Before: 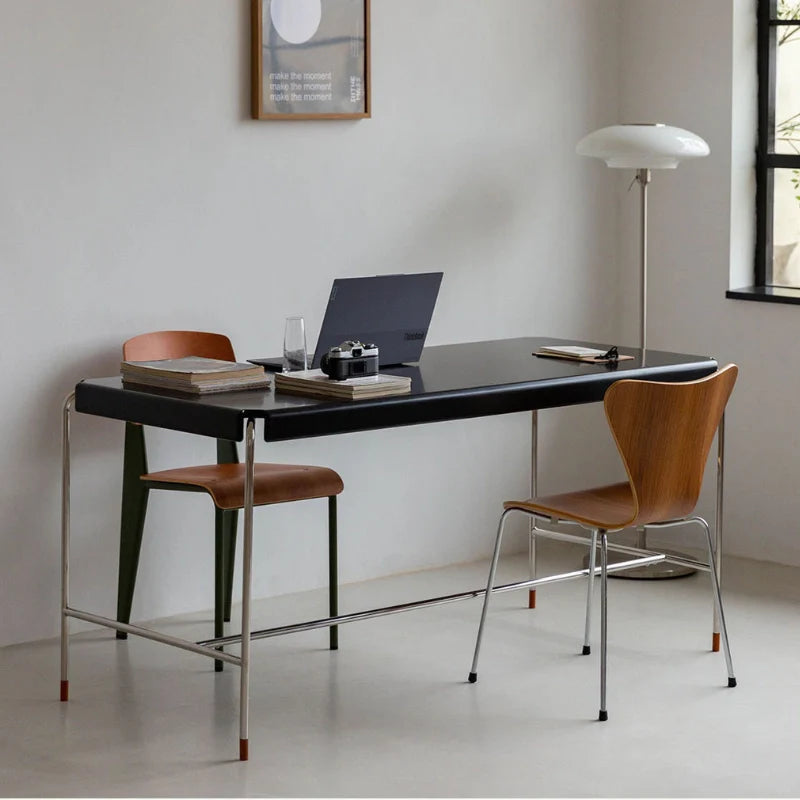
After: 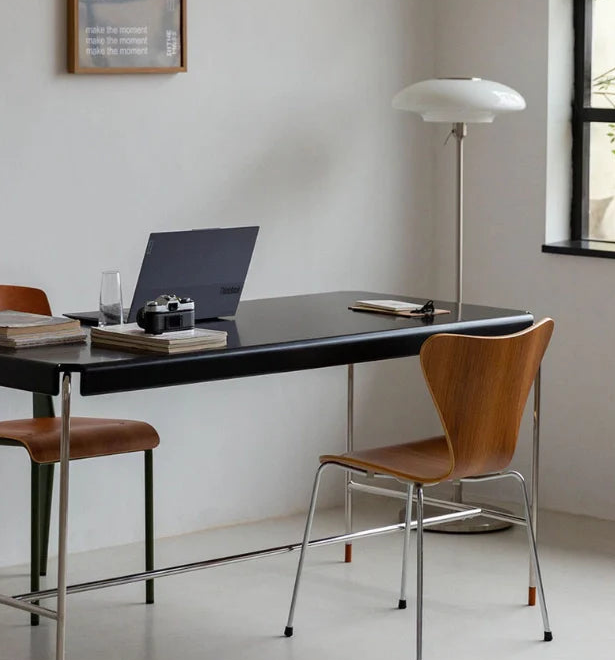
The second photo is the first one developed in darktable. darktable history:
crop: left 23.045%, top 5.842%, bottom 11.635%
